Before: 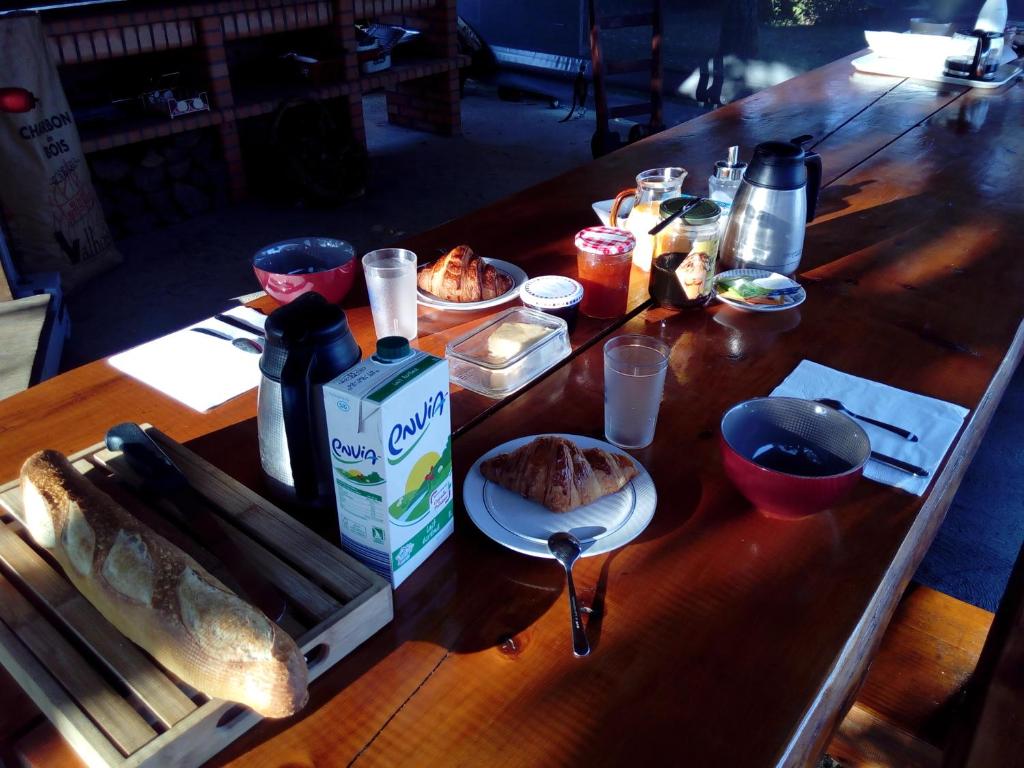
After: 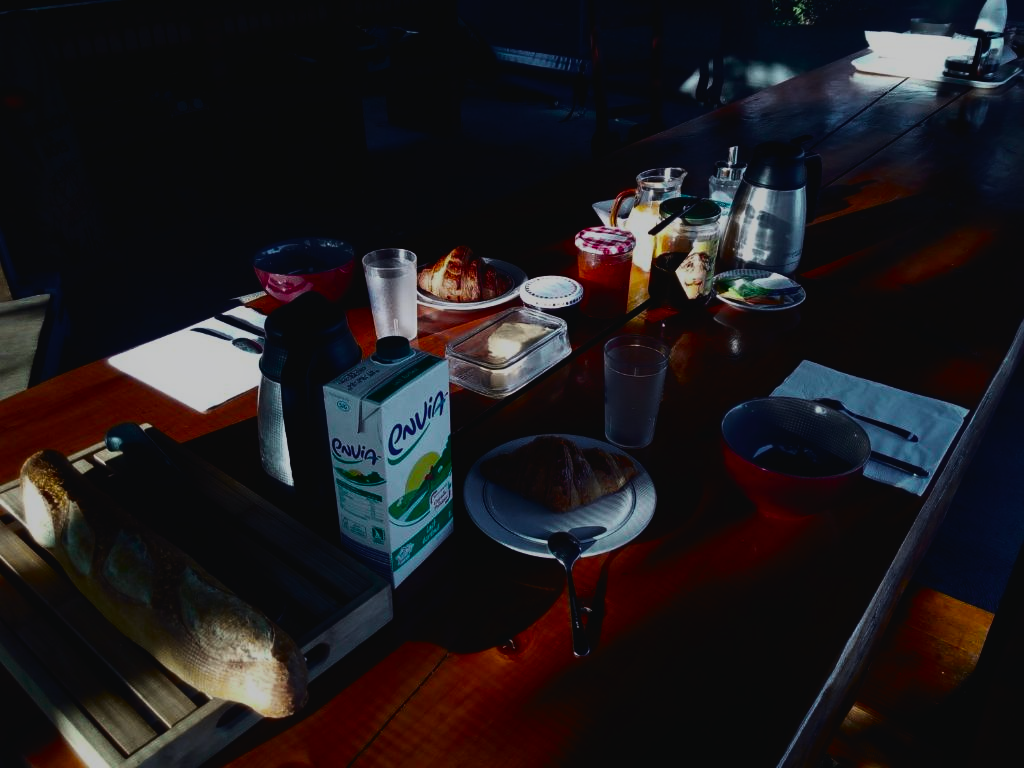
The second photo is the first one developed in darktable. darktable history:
tone equalizer: -8 EV -1.84 EV, -7 EV -1.16 EV, -6 EV -1.62 EV, smoothing diameter 25%, edges refinement/feathering 10, preserve details guided filter
tone curve: curves: ch0 [(0, 0.023) (0.132, 0.075) (0.251, 0.186) (0.463, 0.461) (0.662, 0.757) (0.854, 0.909) (1, 0.973)]; ch1 [(0, 0) (0.447, 0.411) (0.483, 0.469) (0.498, 0.496) (0.518, 0.514) (0.561, 0.579) (0.604, 0.645) (0.669, 0.73) (0.819, 0.93) (1, 1)]; ch2 [(0, 0) (0.307, 0.315) (0.425, 0.438) (0.483, 0.477) (0.503, 0.503) (0.526, 0.534) (0.567, 0.569) (0.617, 0.674) (0.703, 0.797) (0.985, 0.966)], color space Lab, independent channels
filmic rgb: black relative exposure -7.5 EV, white relative exposure 5 EV, hardness 3.31, contrast 1.3, contrast in shadows safe
exposure: exposure -1.468 EV, compensate highlight preservation false
contrast equalizer: y [[0.5, 0.5, 0.478, 0.5, 0.5, 0.5], [0.5 ×6], [0.5 ×6], [0 ×6], [0 ×6]]
